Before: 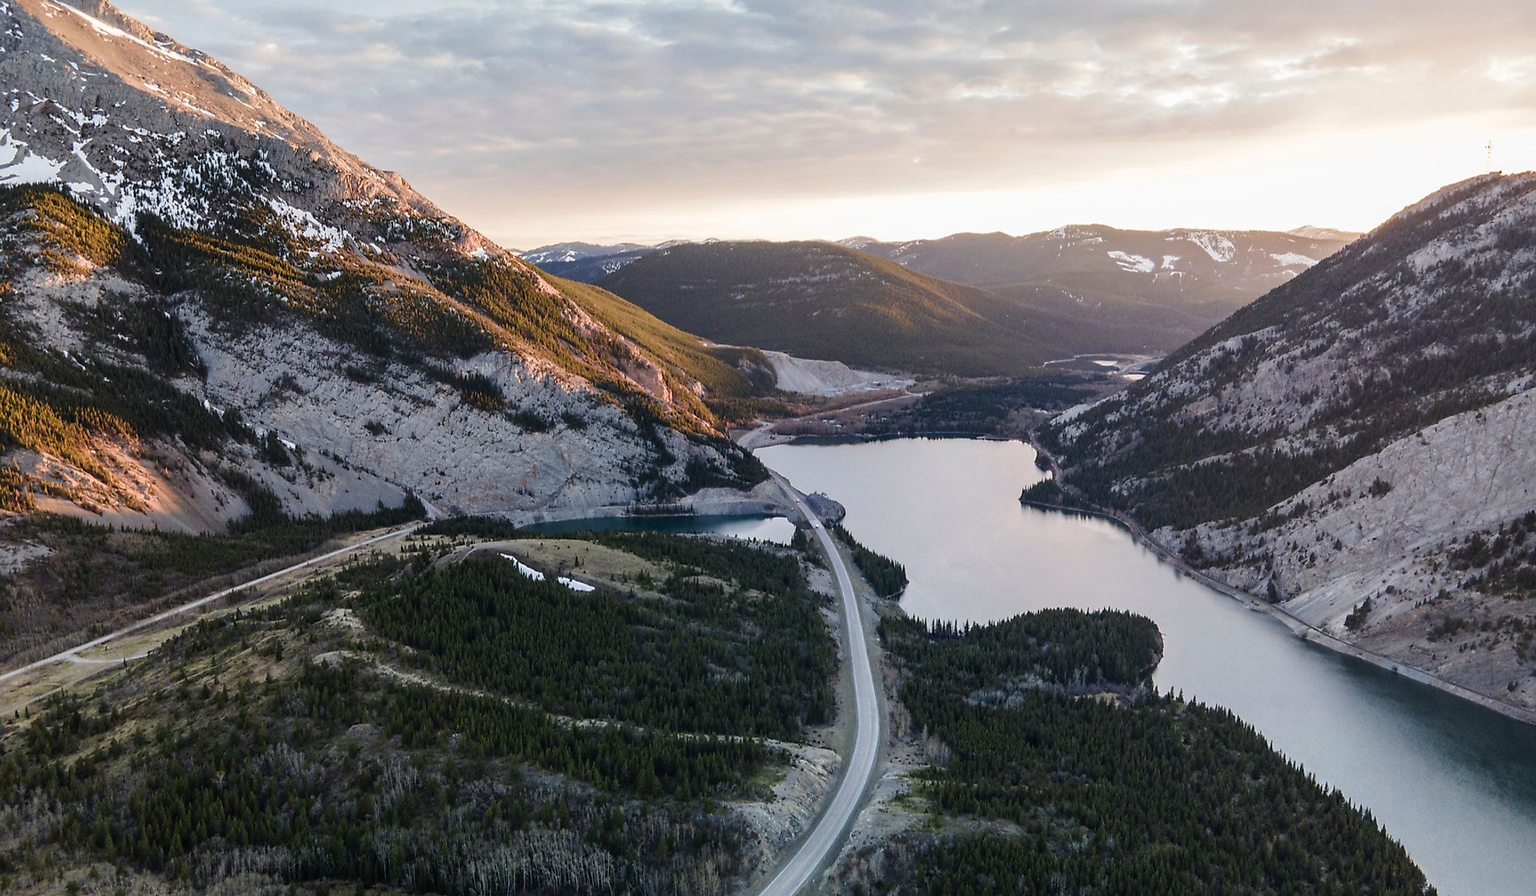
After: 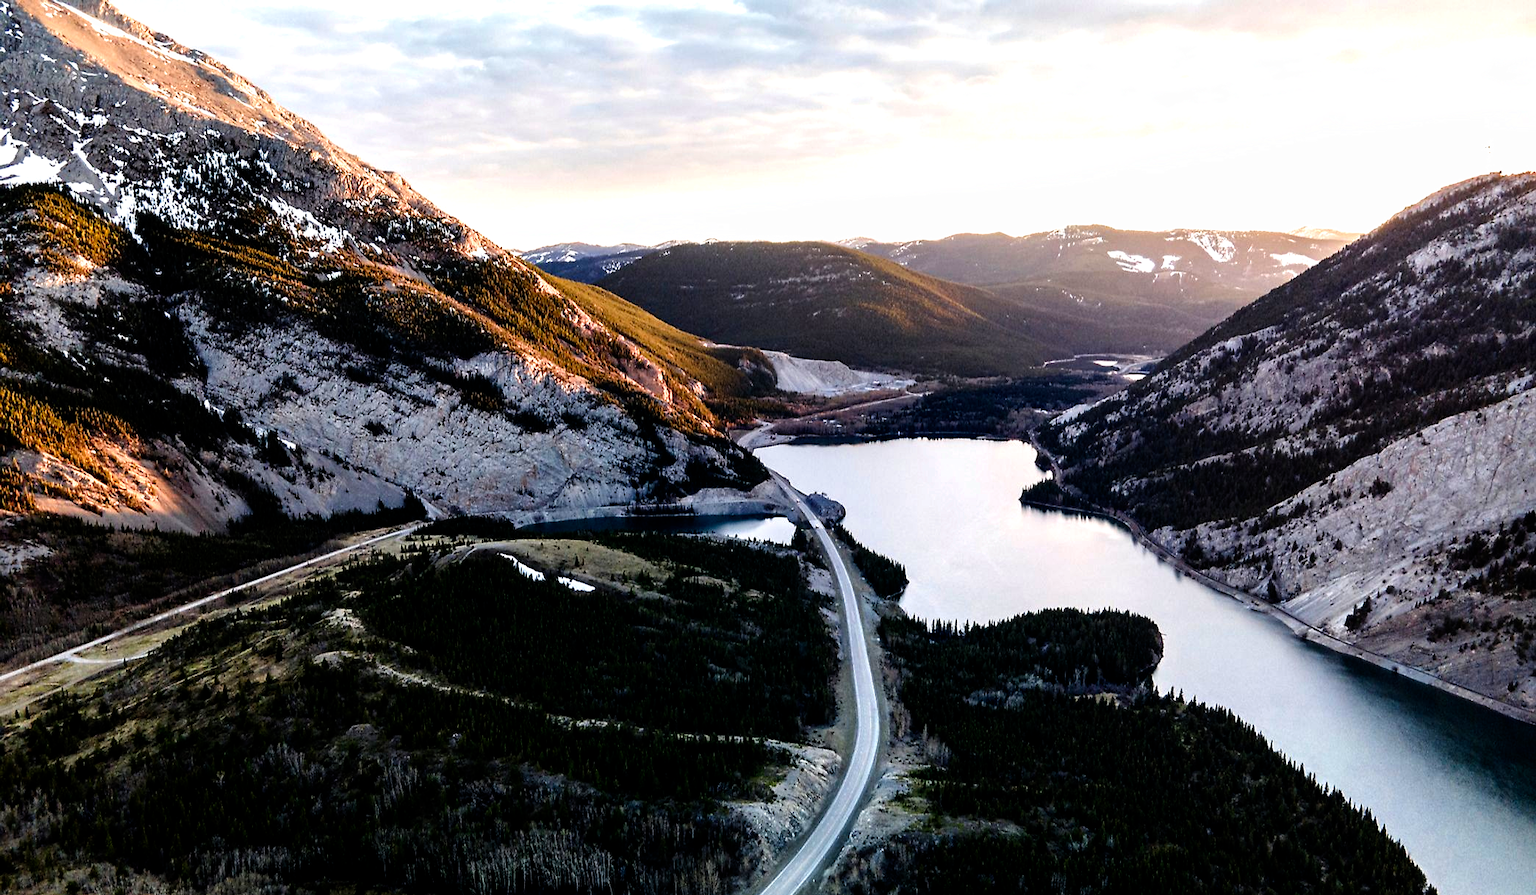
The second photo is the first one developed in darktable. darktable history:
filmic rgb: black relative exposure -8.25 EV, white relative exposure 2.24 EV, hardness 7.12, latitude 84.98%, contrast 1.701, highlights saturation mix -3.68%, shadows ↔ highlights balance -2.95%, preserve chrominance no, color science v5 (2021)
